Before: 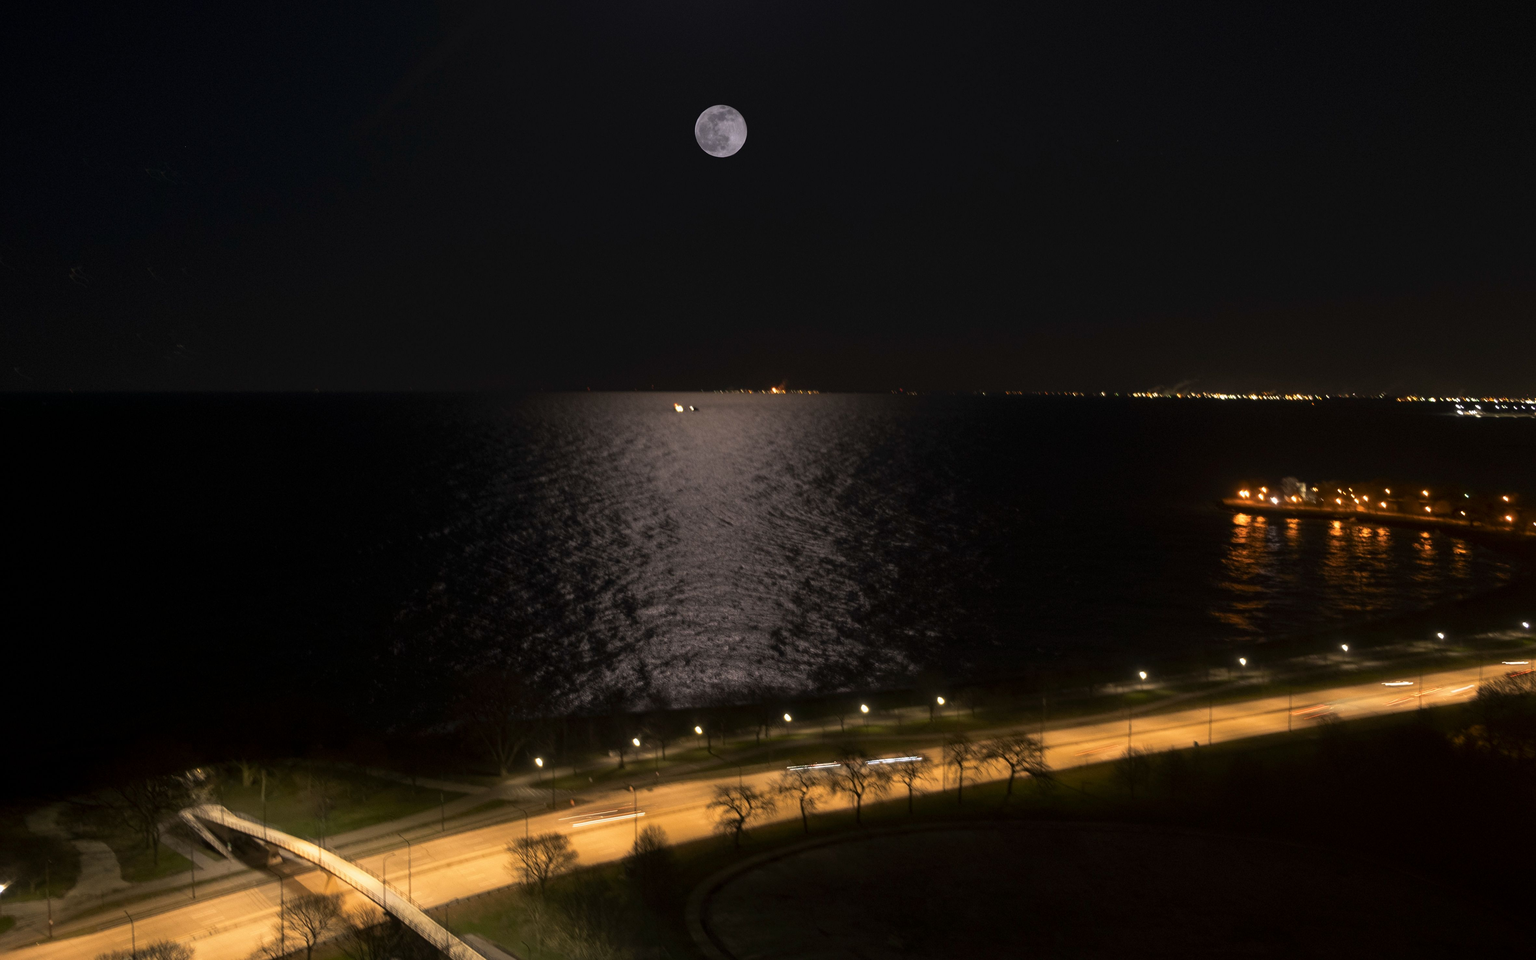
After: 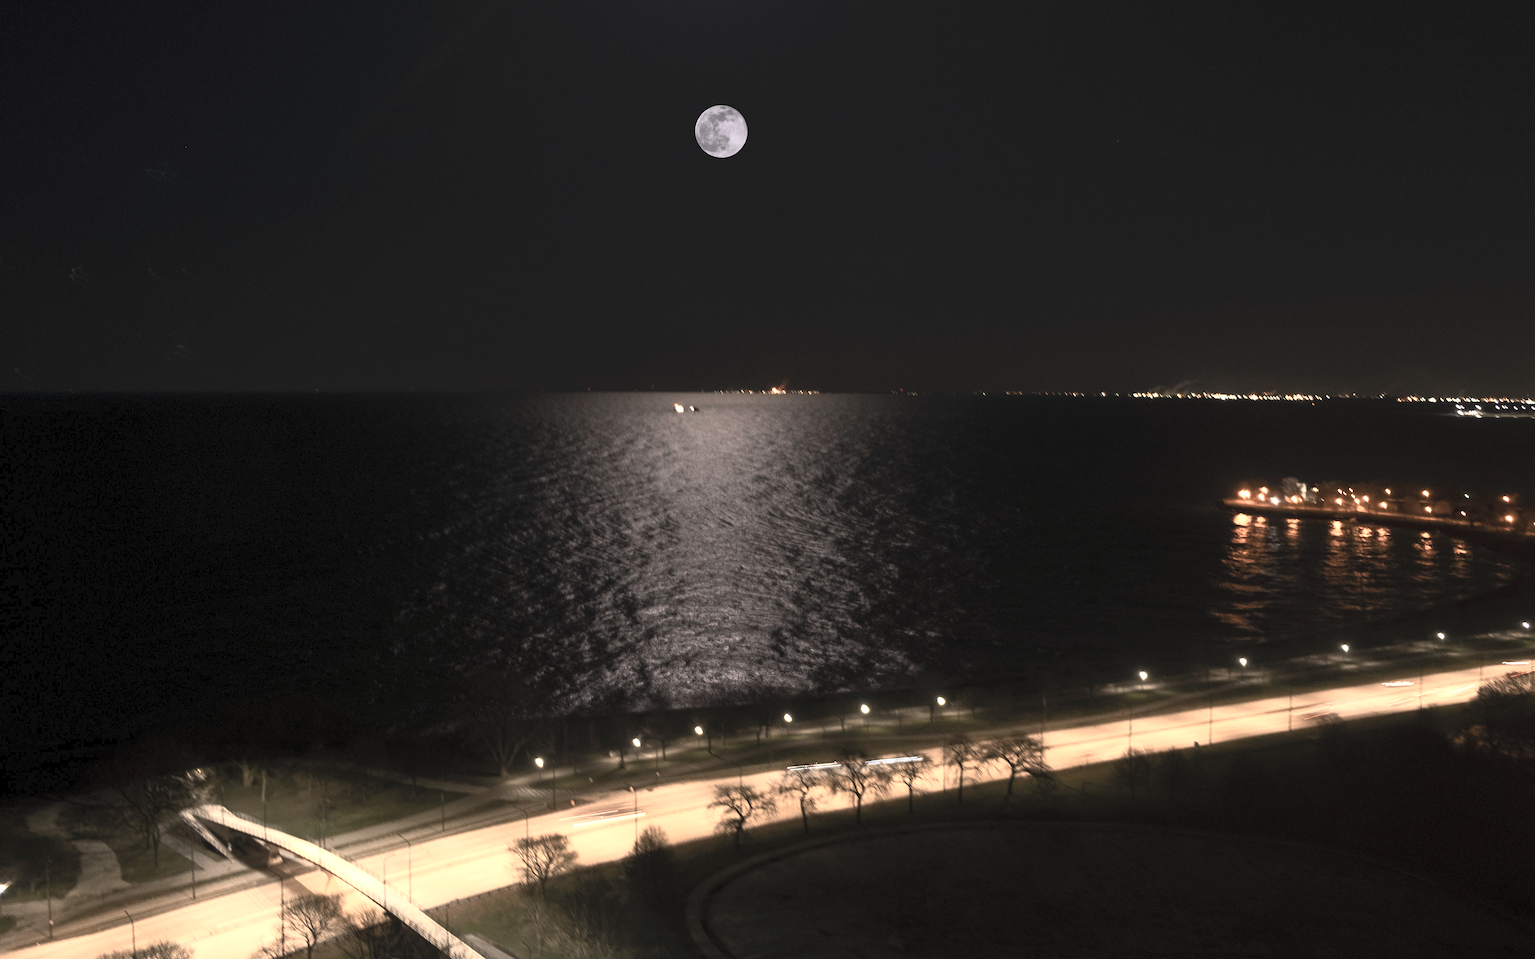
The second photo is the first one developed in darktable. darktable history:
color zones: curves: ch0 [(0, 0.473) (0.001, 0.473) (0.226, 0.548) (0.4, 0.589) (0.525, 0.54) (0.728, 0.403) (0.999, 0.473) (1, 0.473)]; ch1 [(0, 0.619) (0.001, 0.619) (0.234, 0.388) (0.4, 0.372) (0.528, 0.422) (0.732, 0.53) (0.999, 0.619) (1, 0.619)]; ch2 [(0, 0.547) (0.001, 0.547) (0.226, 0.45) (0.4, 0.525) (0.525, 0.585) (0.8, 0.511) (0.999, 0.547) (1, 0.547)]
contrast brightness saturation: contrast 0.43, brightness 0.56, saturation -0.19
